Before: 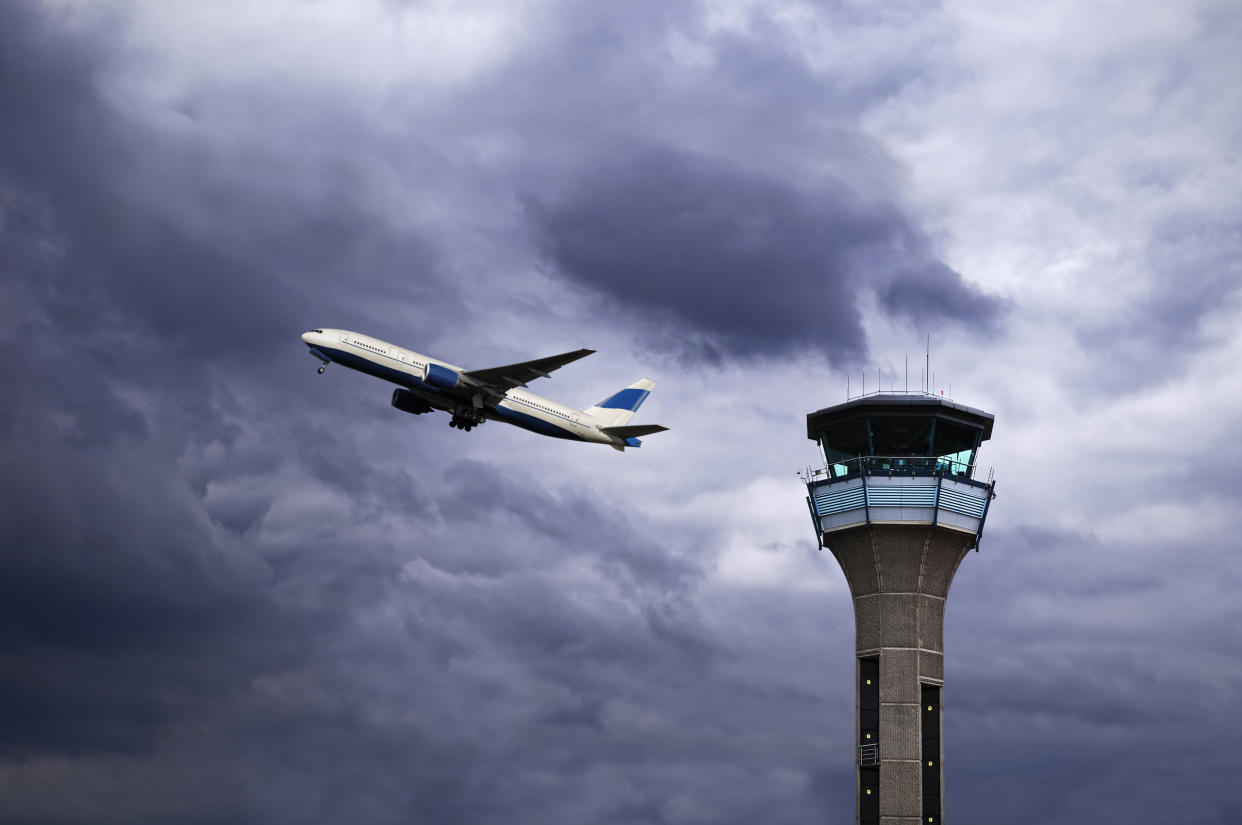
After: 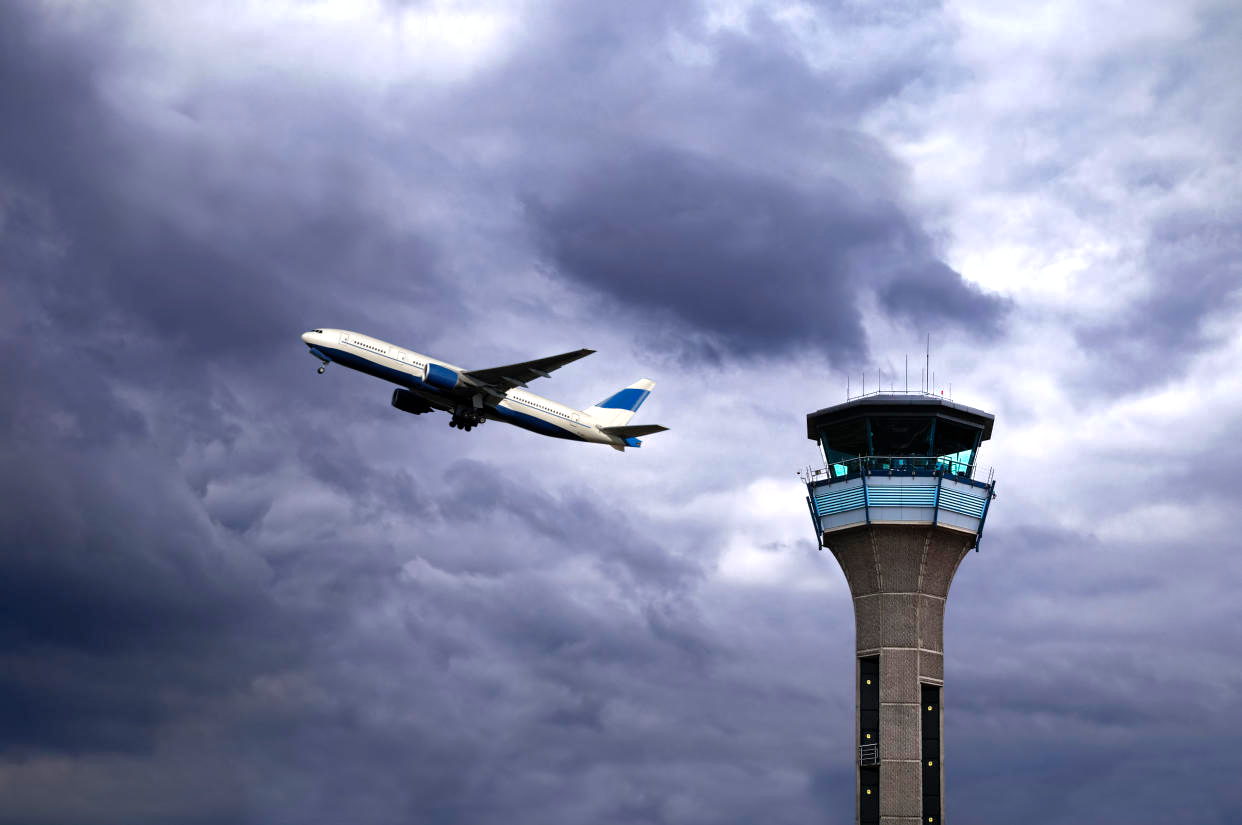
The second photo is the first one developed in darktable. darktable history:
tone equalizer: -8 EV -0.395 EV, -7 EV -0.416 EV, -6 EV -0.305 EV, -5 EV -0.241 EV, -3 EV 0.229 EV, -2 EV 0.319 EV, -1 EV 0.392 EV, +0 EV 0.396 EV, mask exposure compensation -0.502 EV
shadows and highlights: on, module defaults
